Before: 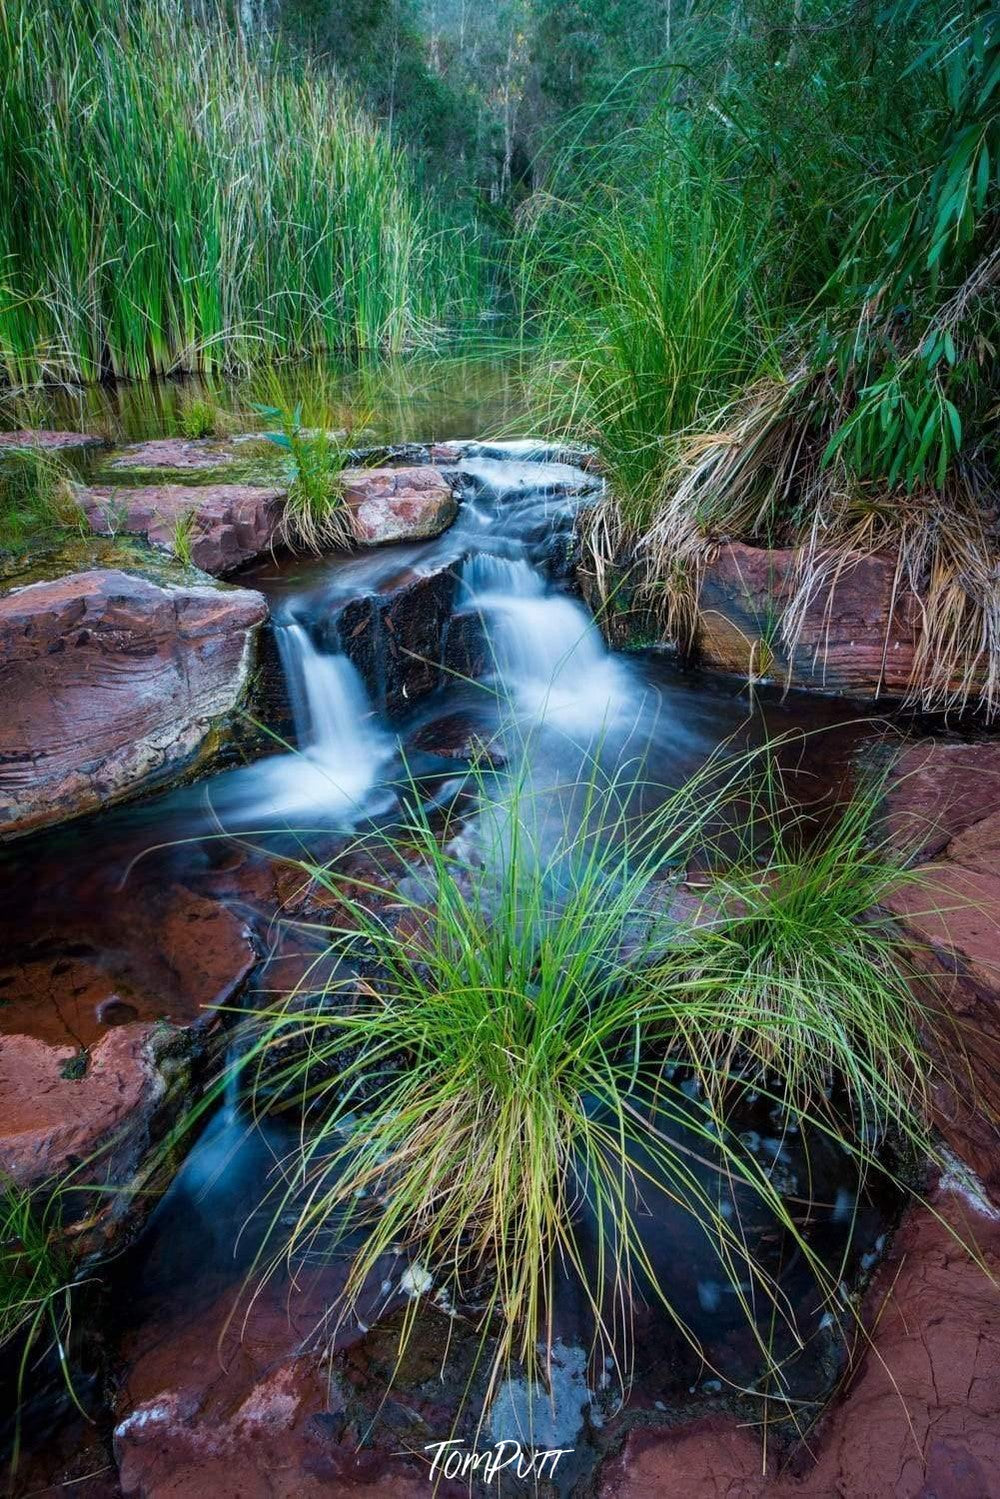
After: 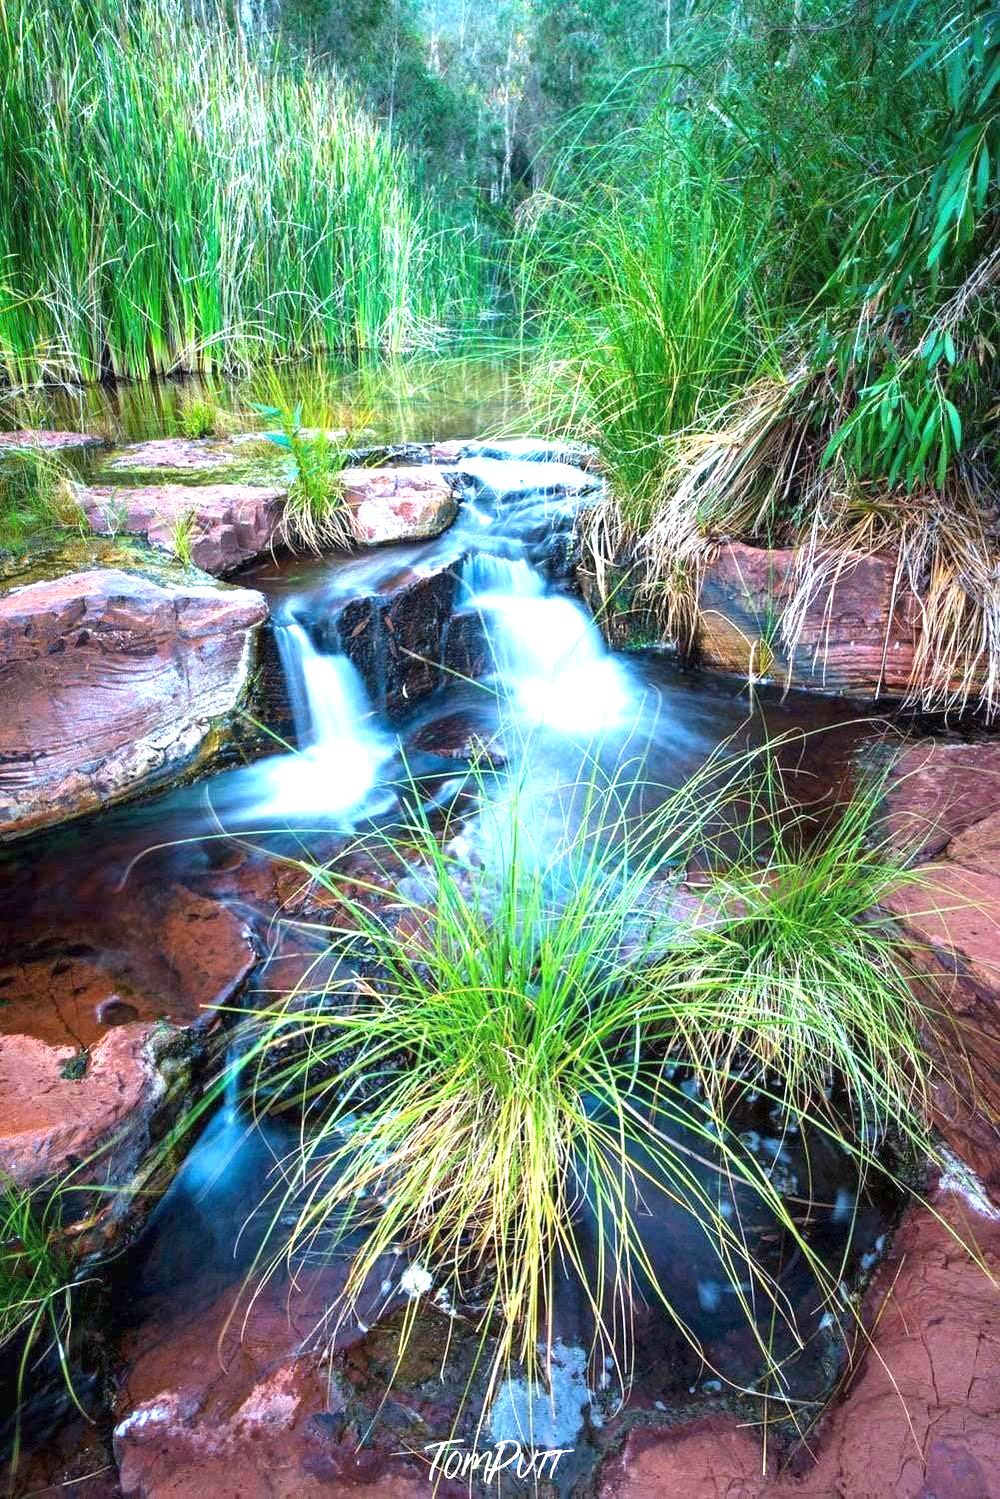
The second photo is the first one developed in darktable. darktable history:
exposure: black level correction 0, exposure 1.473 EV, compensate highlight preservation false
